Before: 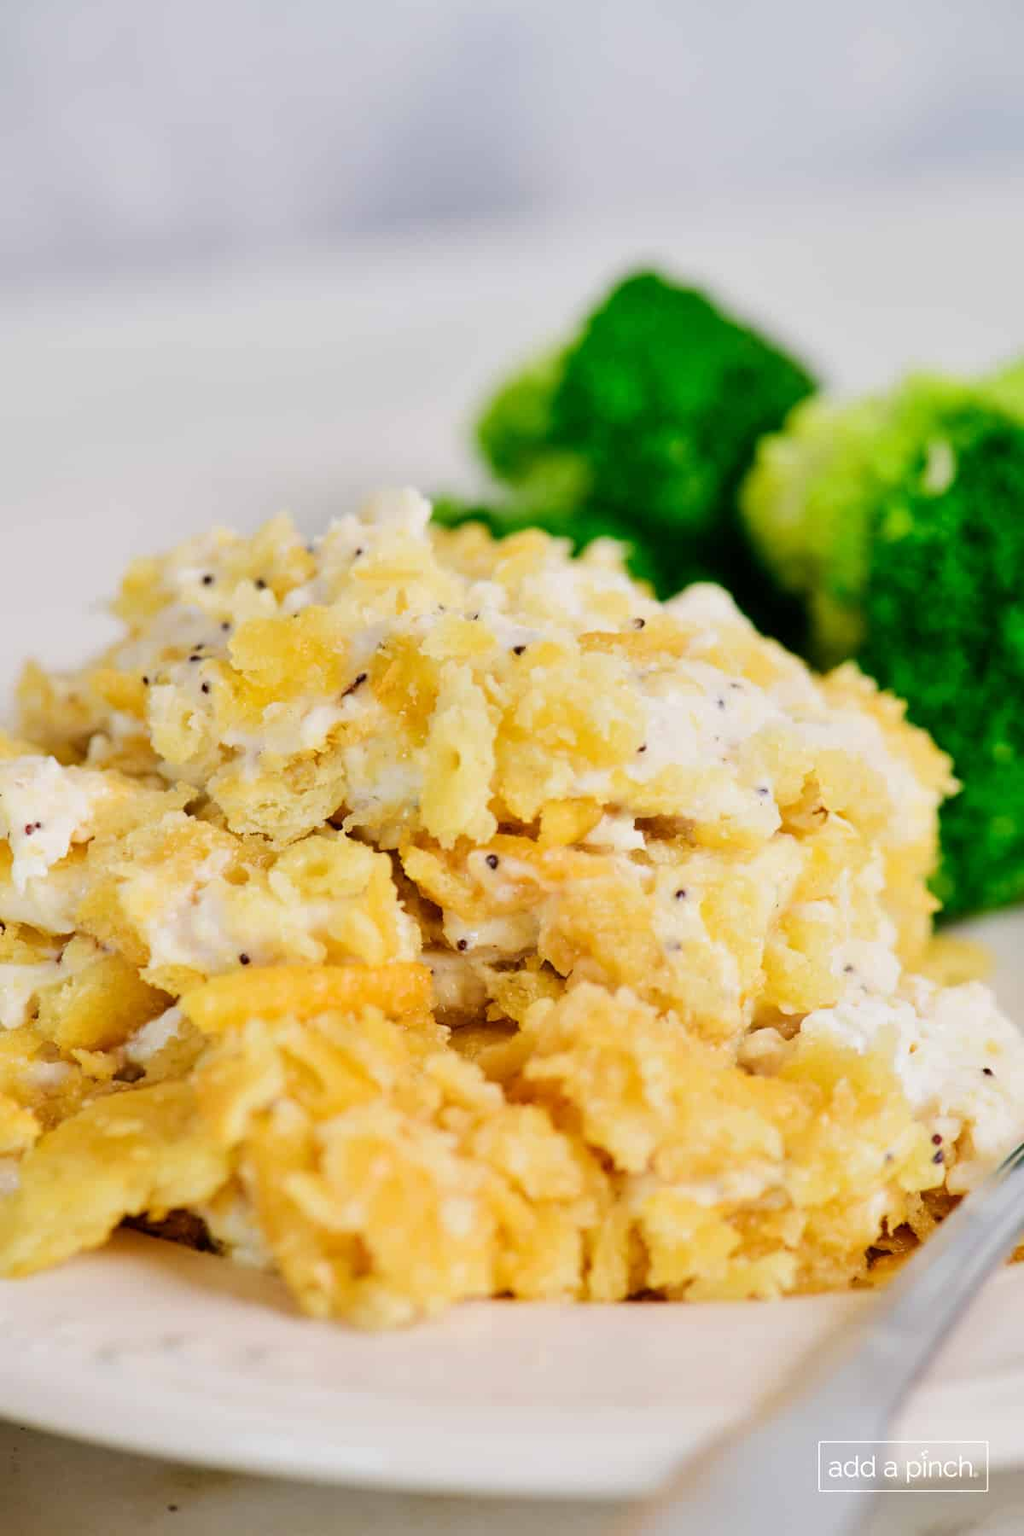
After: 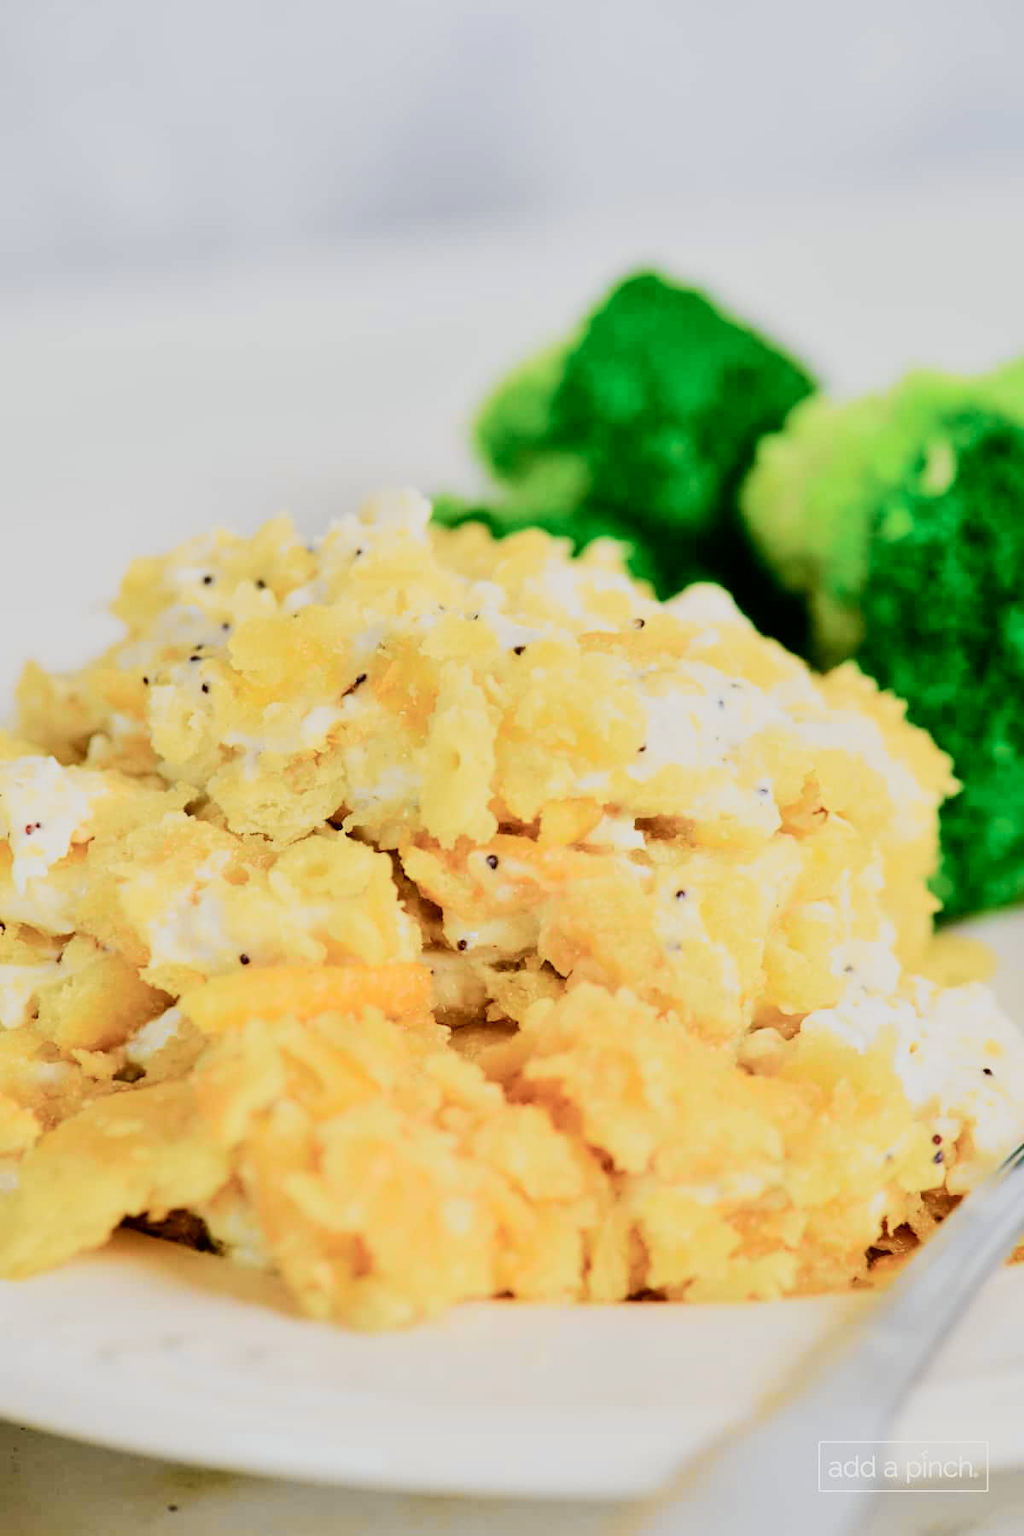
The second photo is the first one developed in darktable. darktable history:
tone curve: curves: ch0 [(0, 0) (0.048, 0.024) (0.099, 0.082) (0.227, 0.255) (0.407, 0.482) (0.543, 0.634) (0.719, 0.77) (0.837, 0.843) (1, 0.906)]; ch1 [(0, 0) (0.3, 0.268) (0.404, 0.374) (0.475, 0.463) (0.501, 0.499) (0.514, 0.502) (0.551, 0.541) (0.643, 0.648) (0.682, 0.674) (0.802, 0.812) (1, 1)]; ch2 [(0, 0) (0.259, 0.207) (0.323, 0.311) (0.364, 0.368) (0.442, 0.461) (0.498, 0.498) (0.531, 0.528) (0.581, 0.602) (0.629, 0.659) (0.768, 0.728) (1, 1)], color space Lab, independent channels, preserve colors none
